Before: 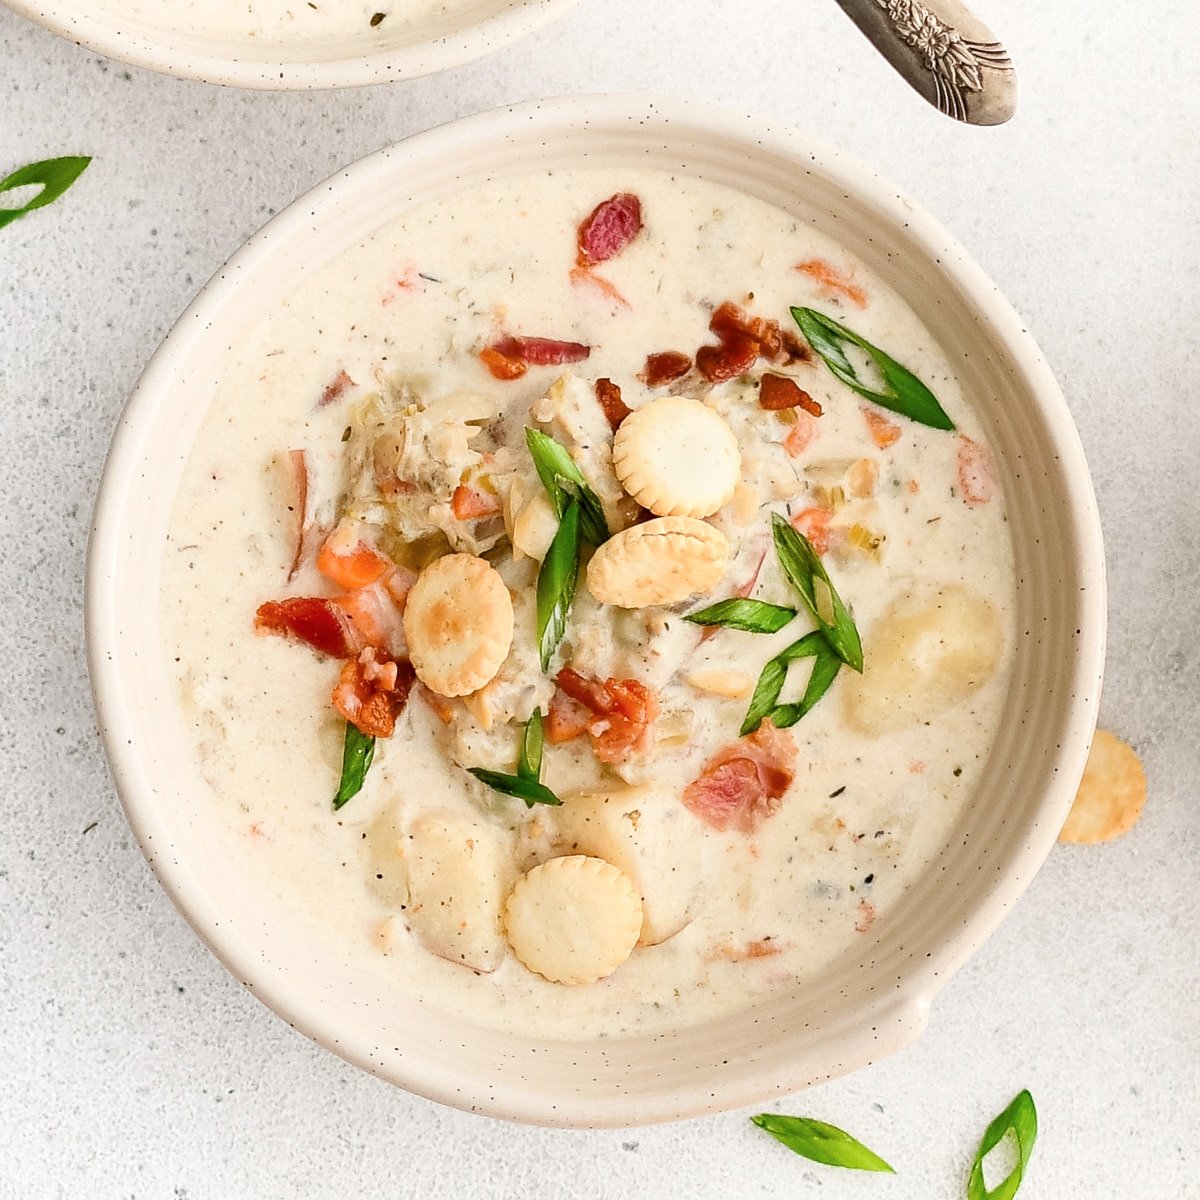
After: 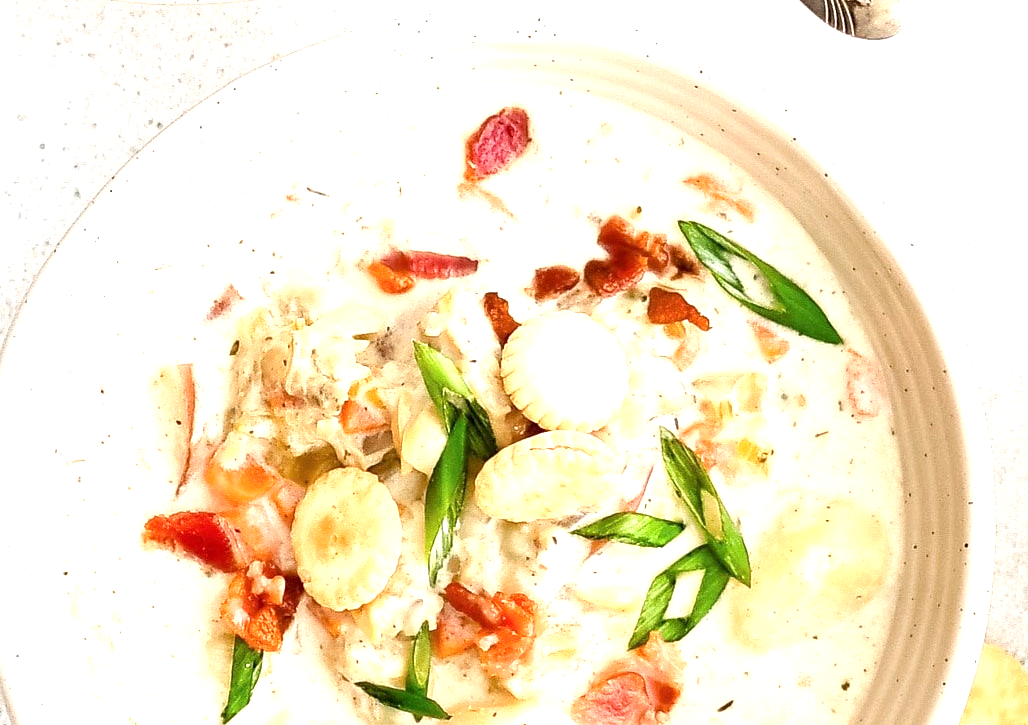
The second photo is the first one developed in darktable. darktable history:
crop and rotate: left 9.345%, top 7.22%, right 4.982%, bottom 32.331%
exposure: black level correction 0.001, exposure 0.955 EV, compensate exposure bias true, compensate highlight preservation false
